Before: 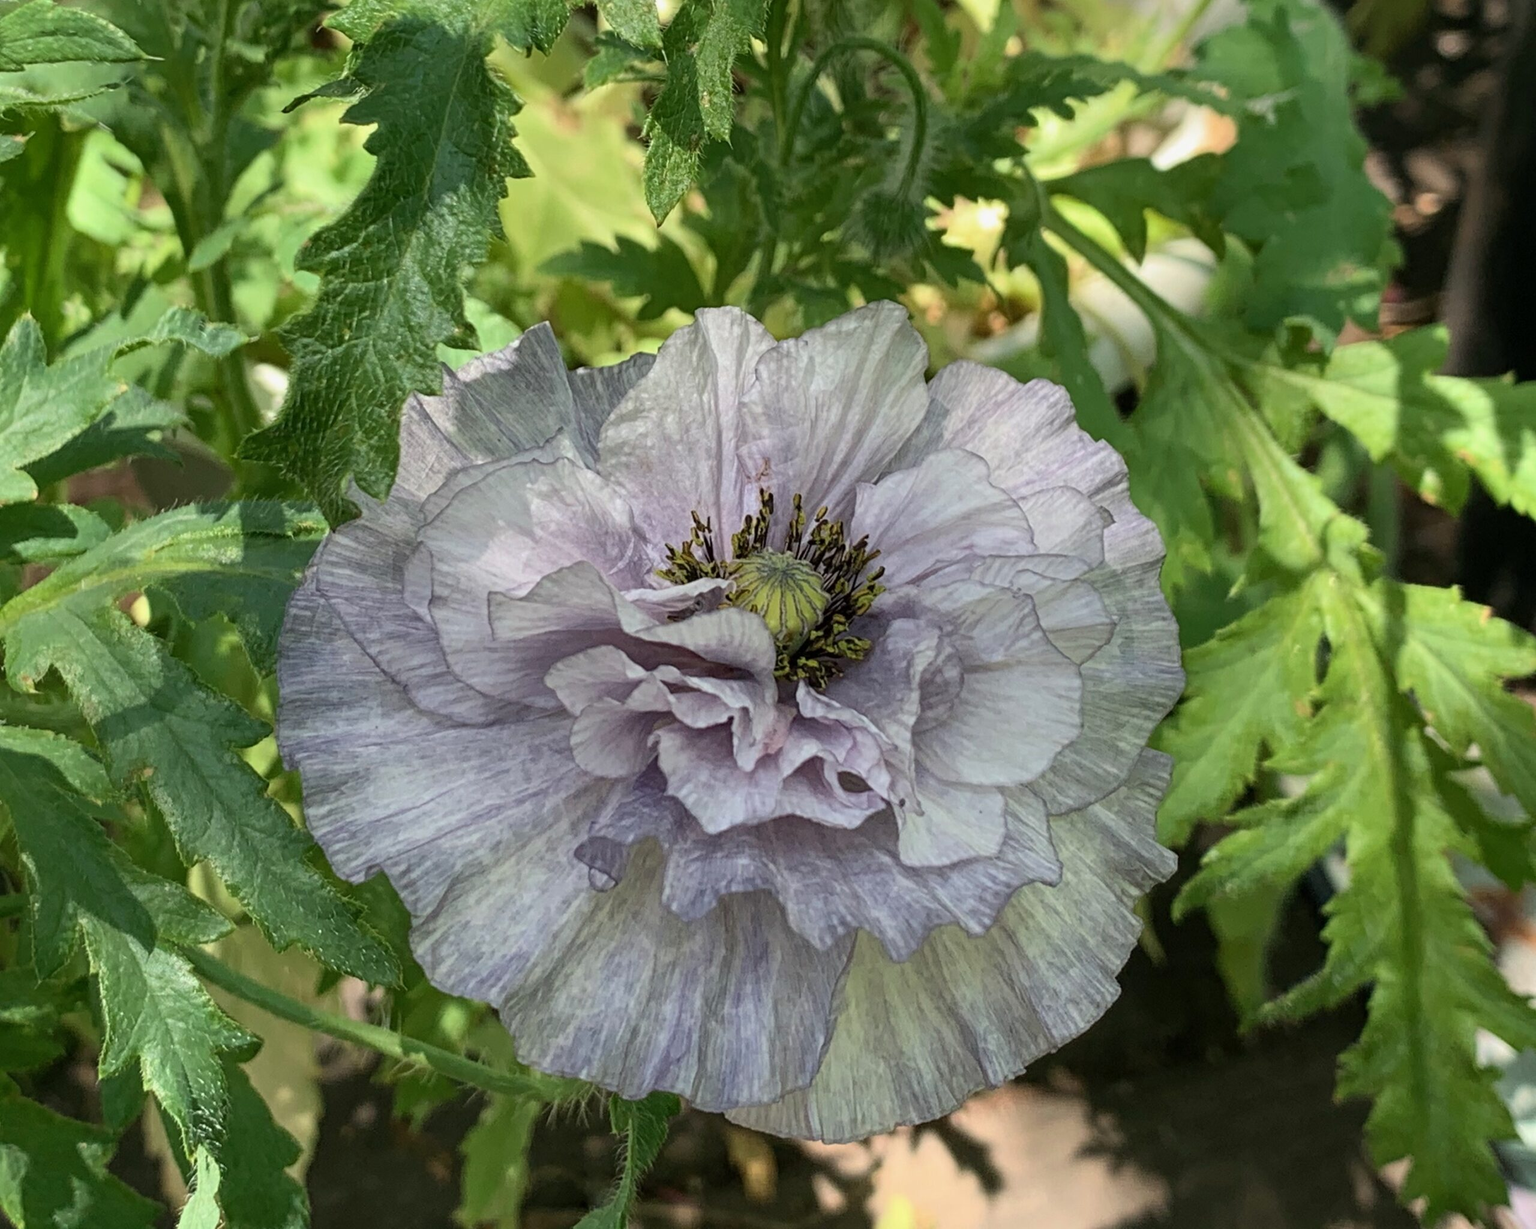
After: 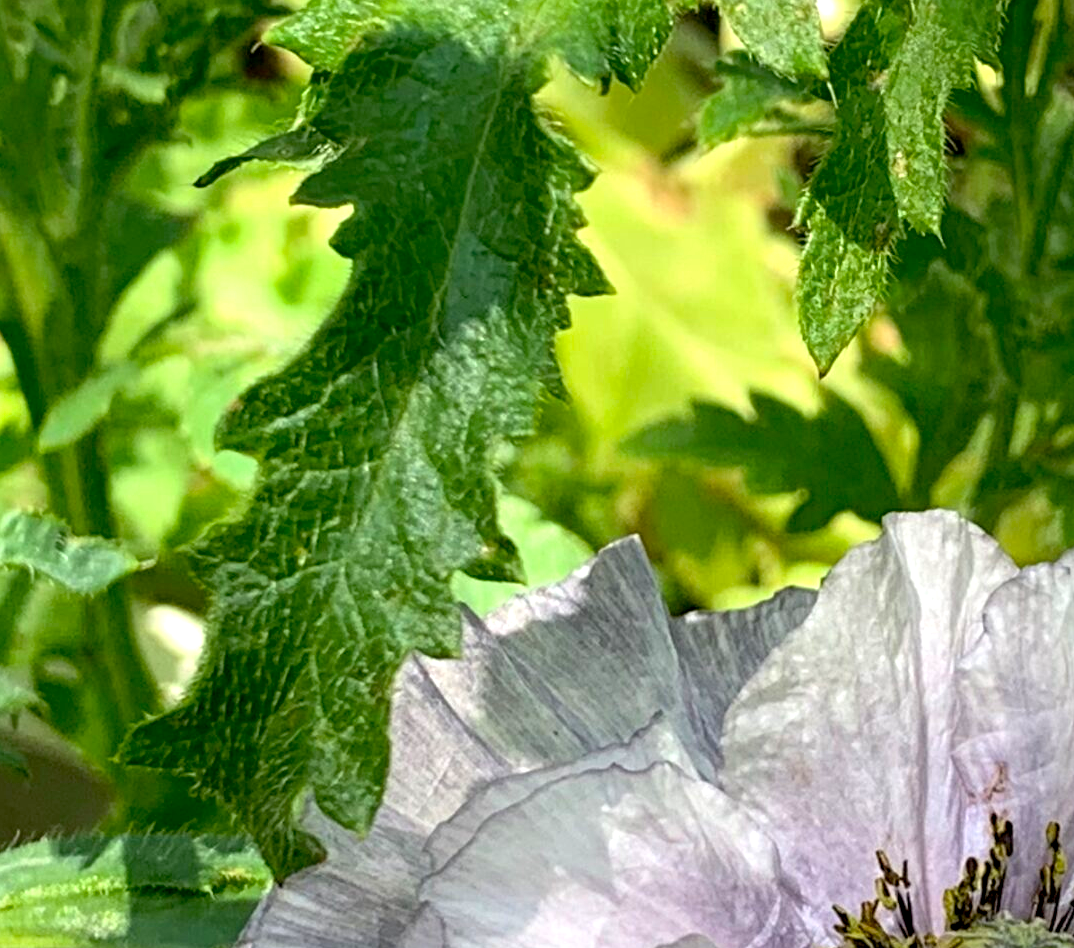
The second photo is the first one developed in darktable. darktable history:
rotate and perspective: automatic cropping original format, crop left 0, crop top 0
color balance: contrast 6.48%, output saturation 113.3%
crop and rotate: left 10.817%, top 0.062%, right 47.194%, bottom 53.626%
exposure: black level correction 0.005, exposure 0.417 EV, compensate highlight preservation false
